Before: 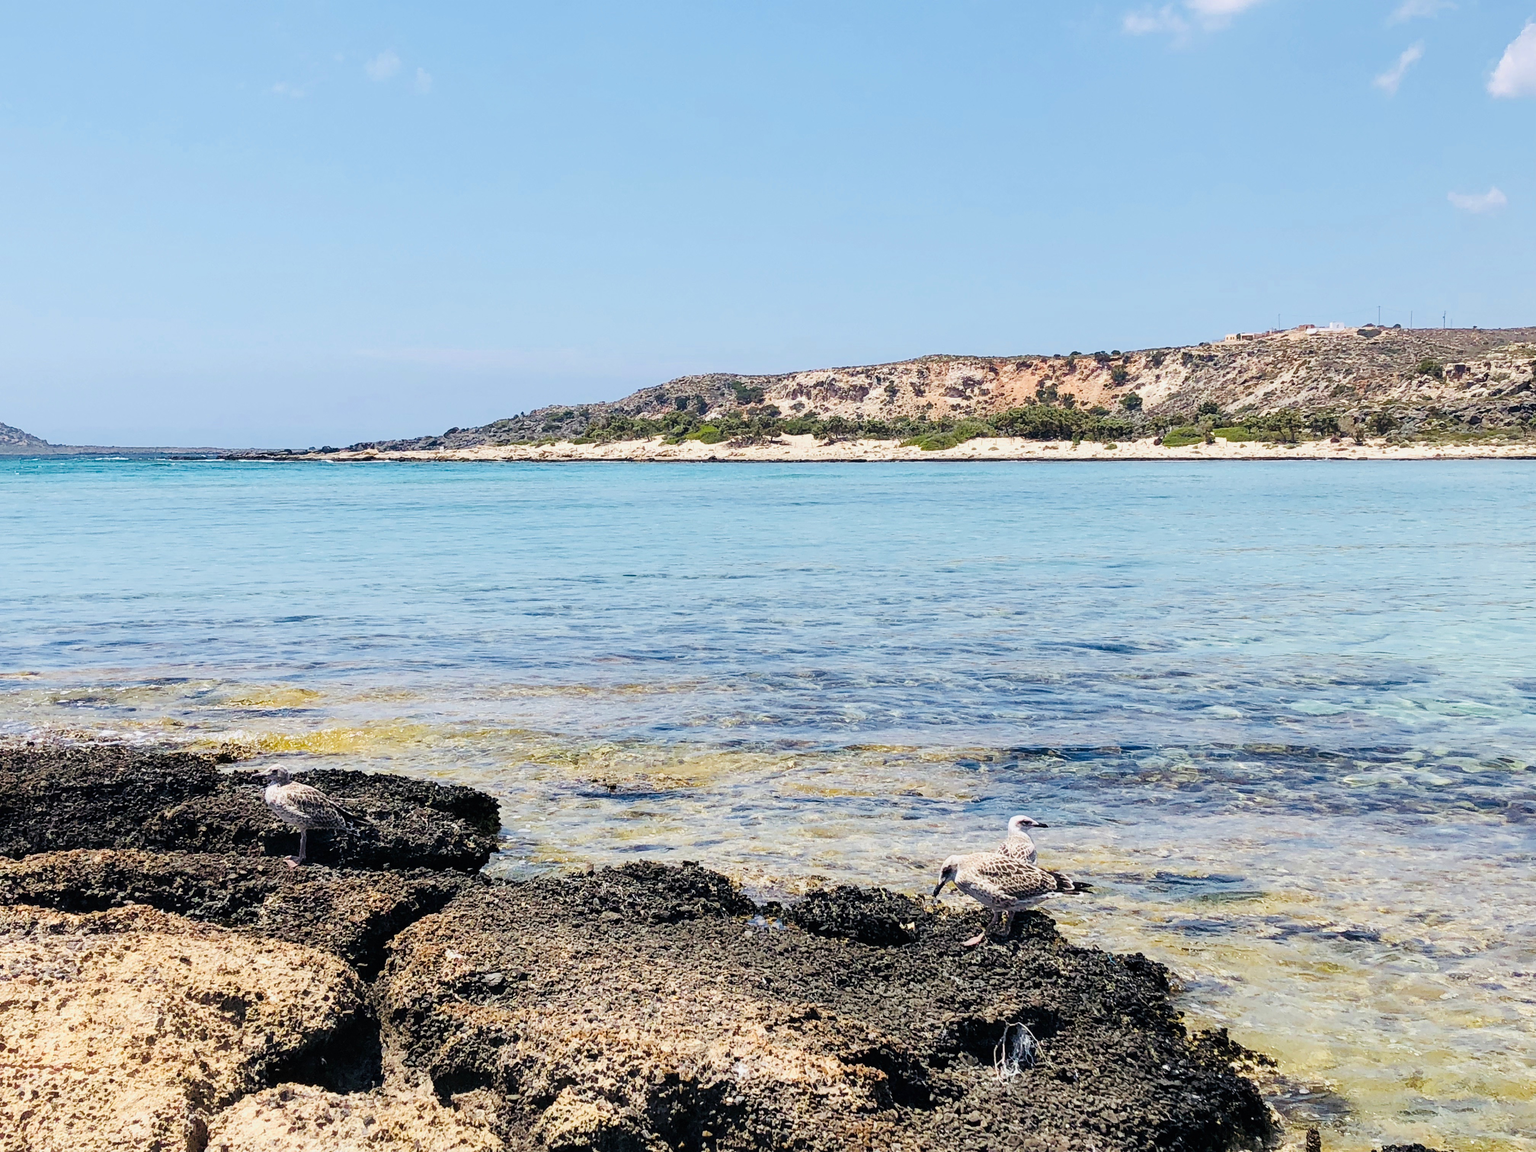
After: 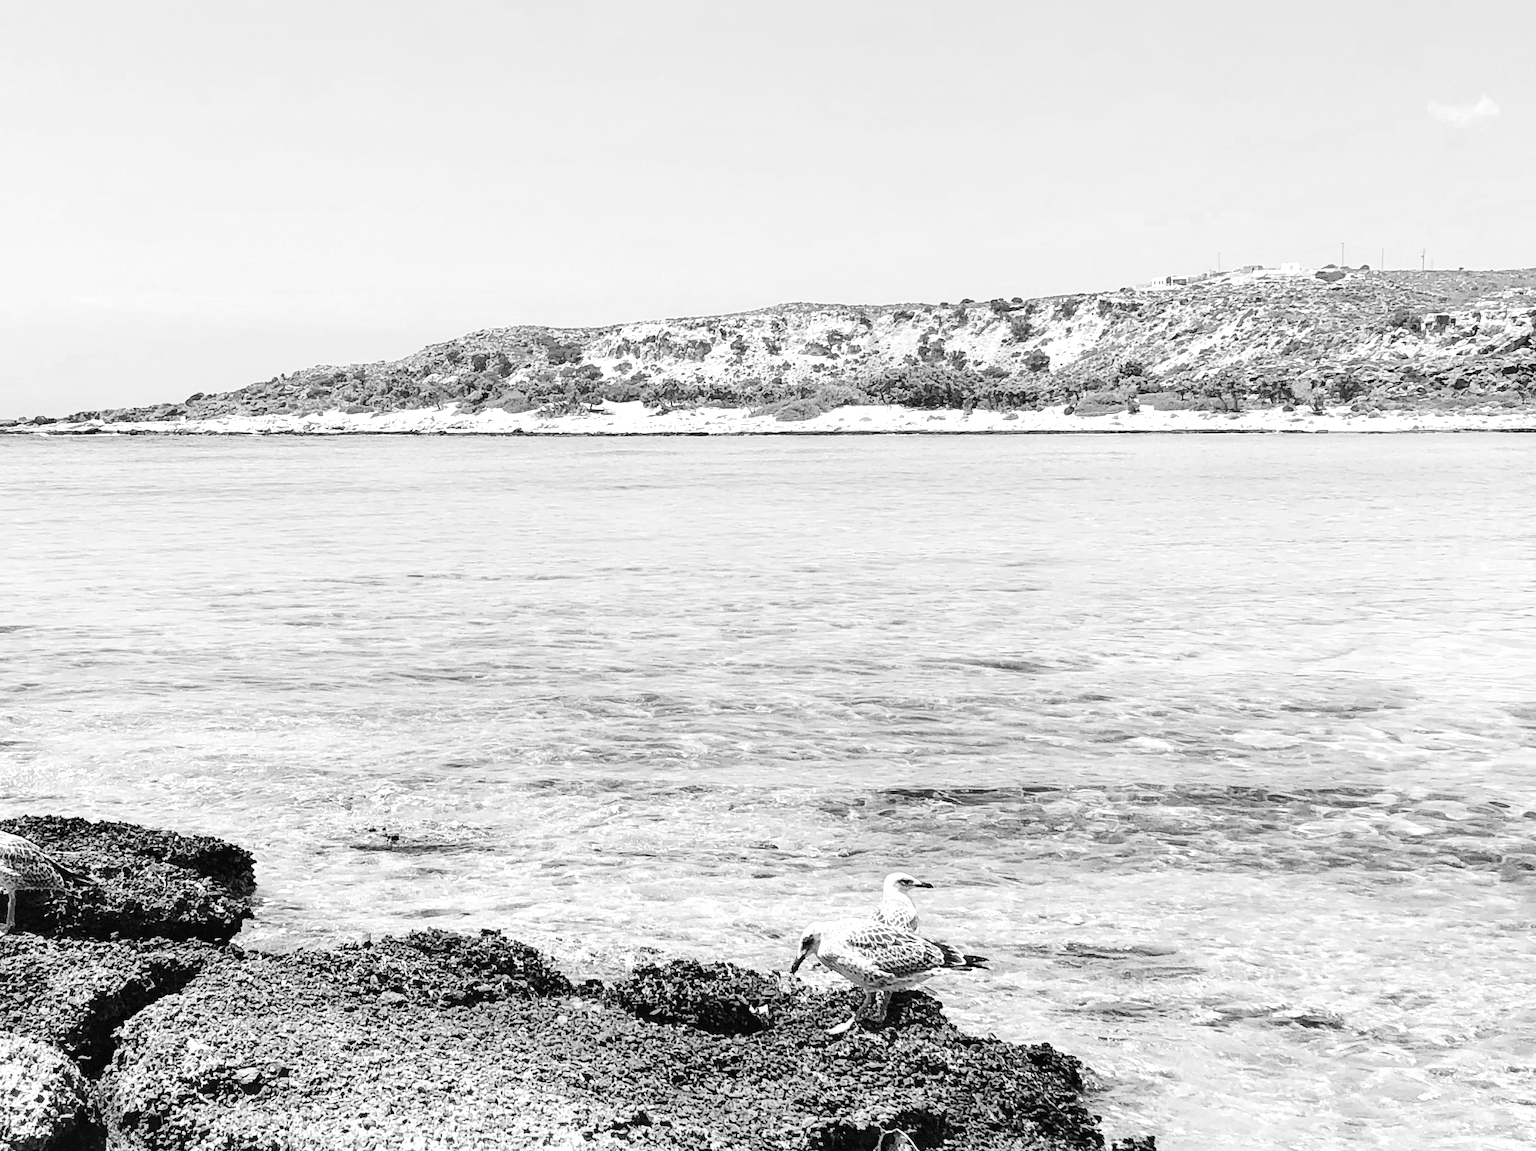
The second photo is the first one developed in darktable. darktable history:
crop: left 19.159%, top 9.58%, bottom 9.58%
exposure: exposure 0.574 EV, compensate highlight preservation false
base curve: curves: ch0 [(0, 0) (0.158, 0.273) (0.879, 0.895) (1, 1)], preserve colors none
monochrome: on, module defaults
